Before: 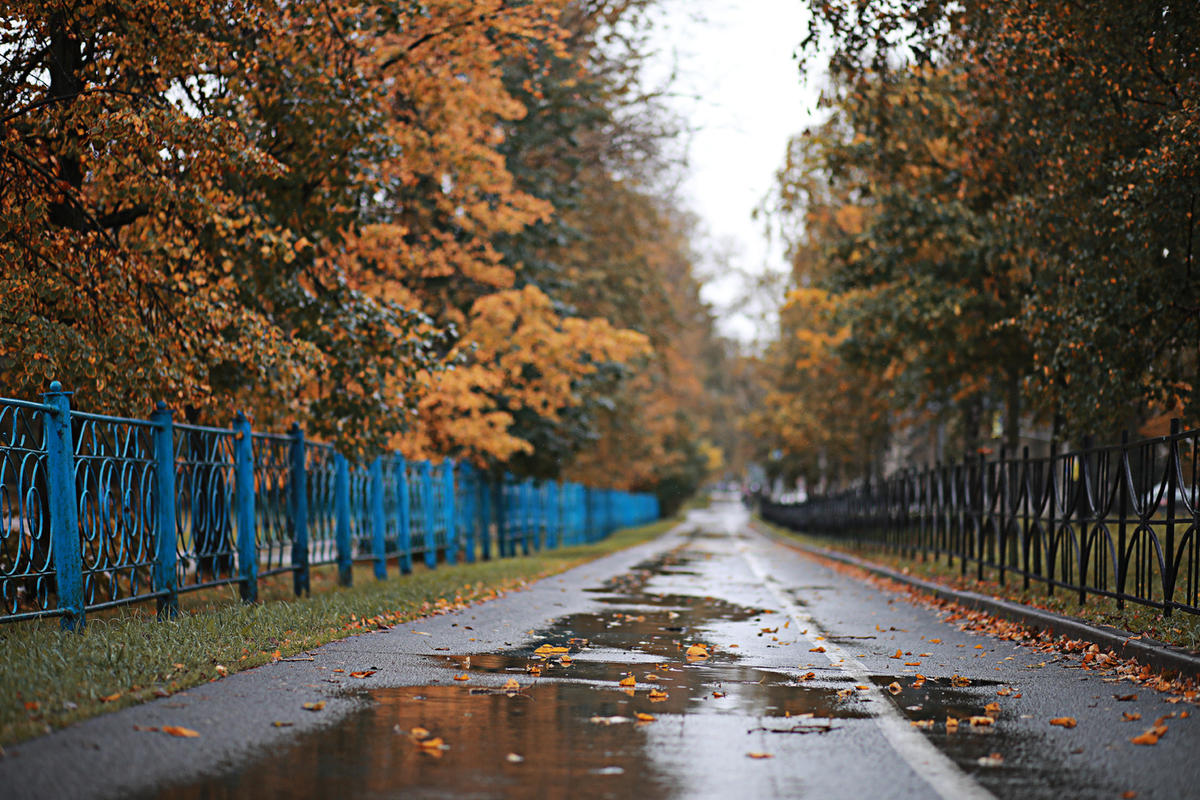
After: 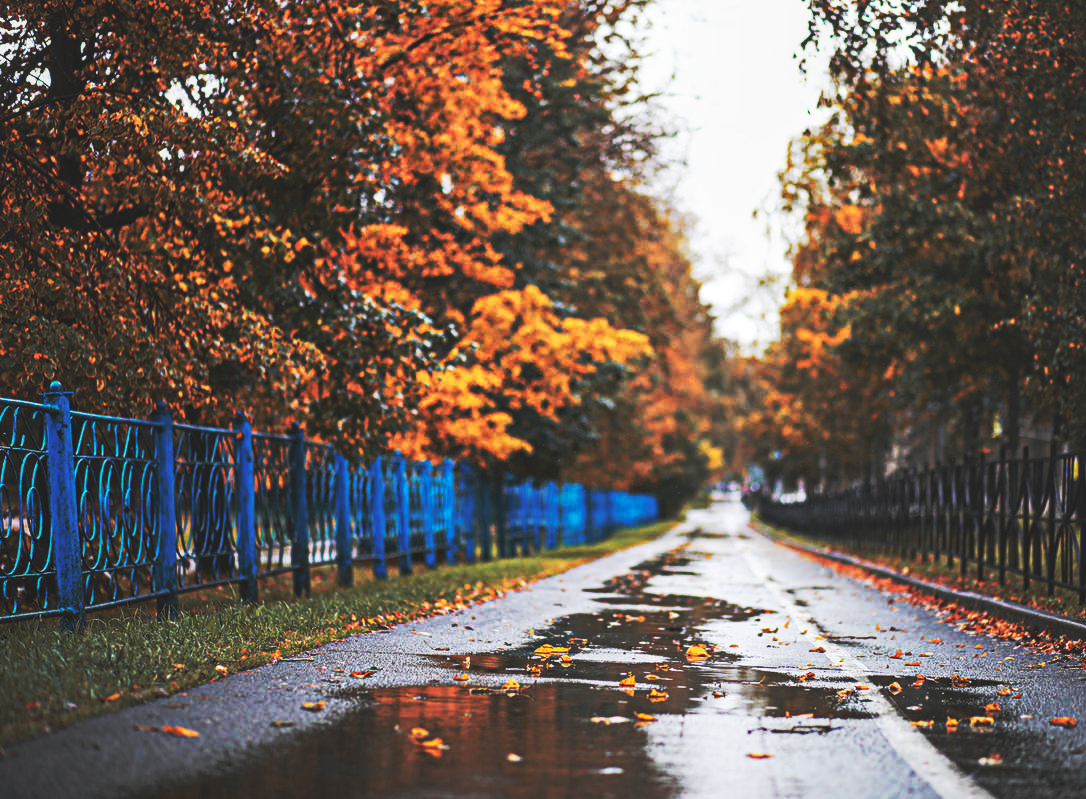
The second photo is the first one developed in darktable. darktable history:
exposure: black level correction 0, exposure -0.782 EV, compensate highlight preservation false
color balance rgb: perceptual saturation grading › global saturation 24.916%, global vibrance 20%
base curve: curves: ch0 [(0, 0.015) (0.085, 0.116) (0.134, 0.298) (0.19, 0.545) (0.296, 0.764) (0.599, 0.982) (1, 1)], preserve colors none
crop: right 9.492%, bottom 0.016%
local contrast: on, module defaults
color correction: highlights b* 0.065, saturation 0.805
